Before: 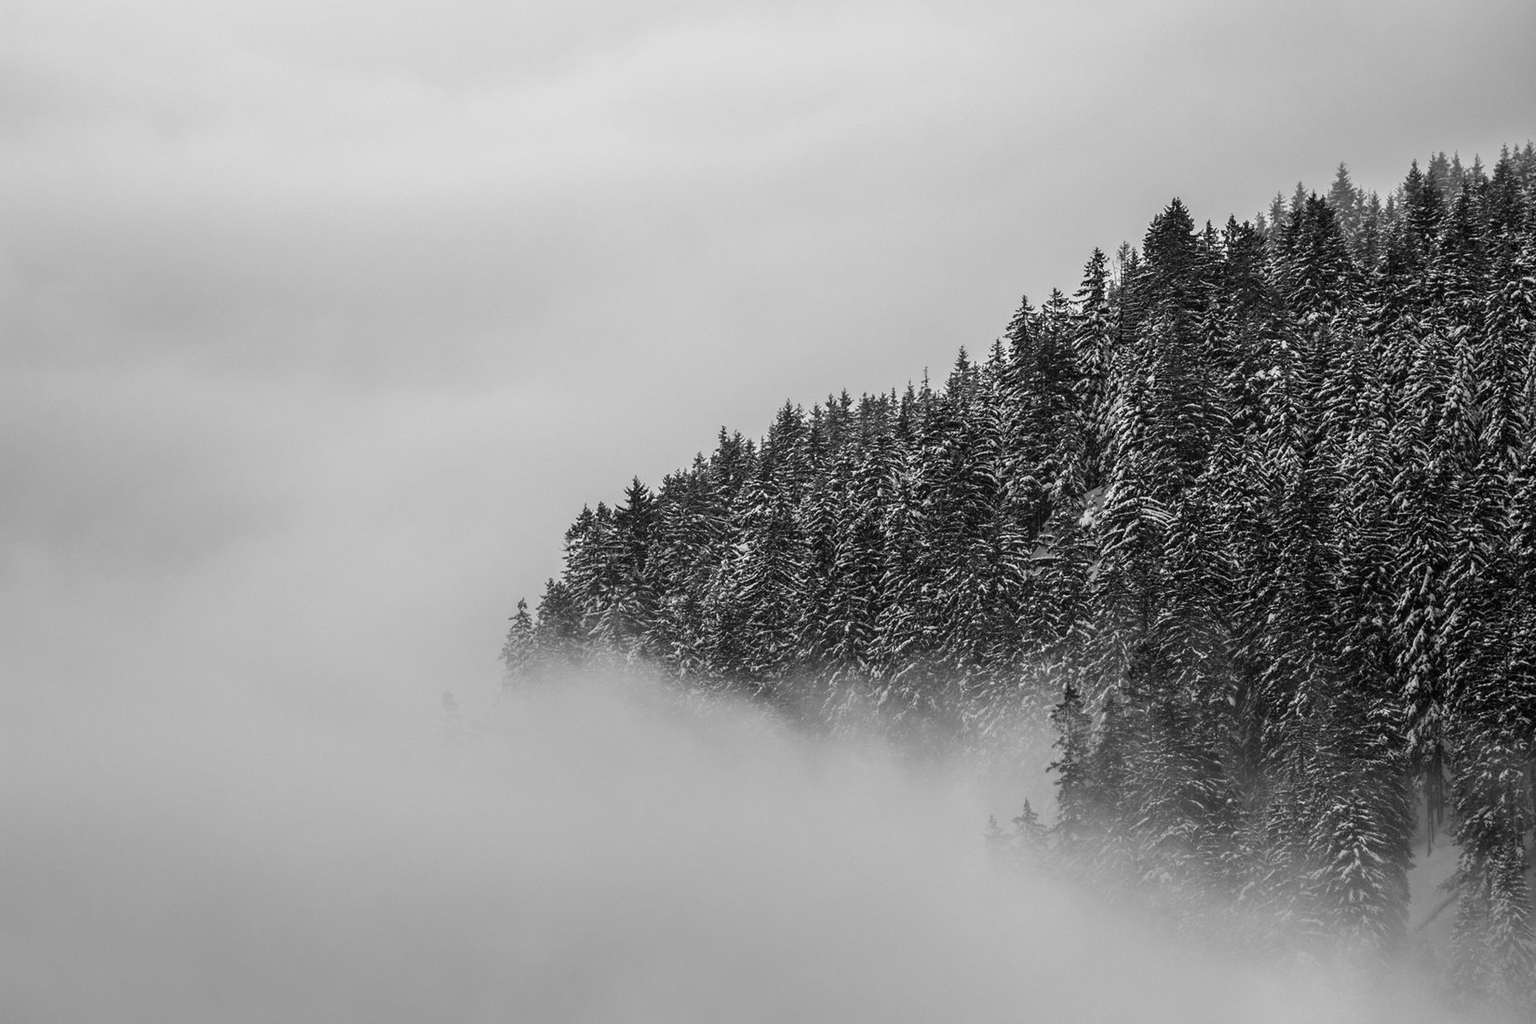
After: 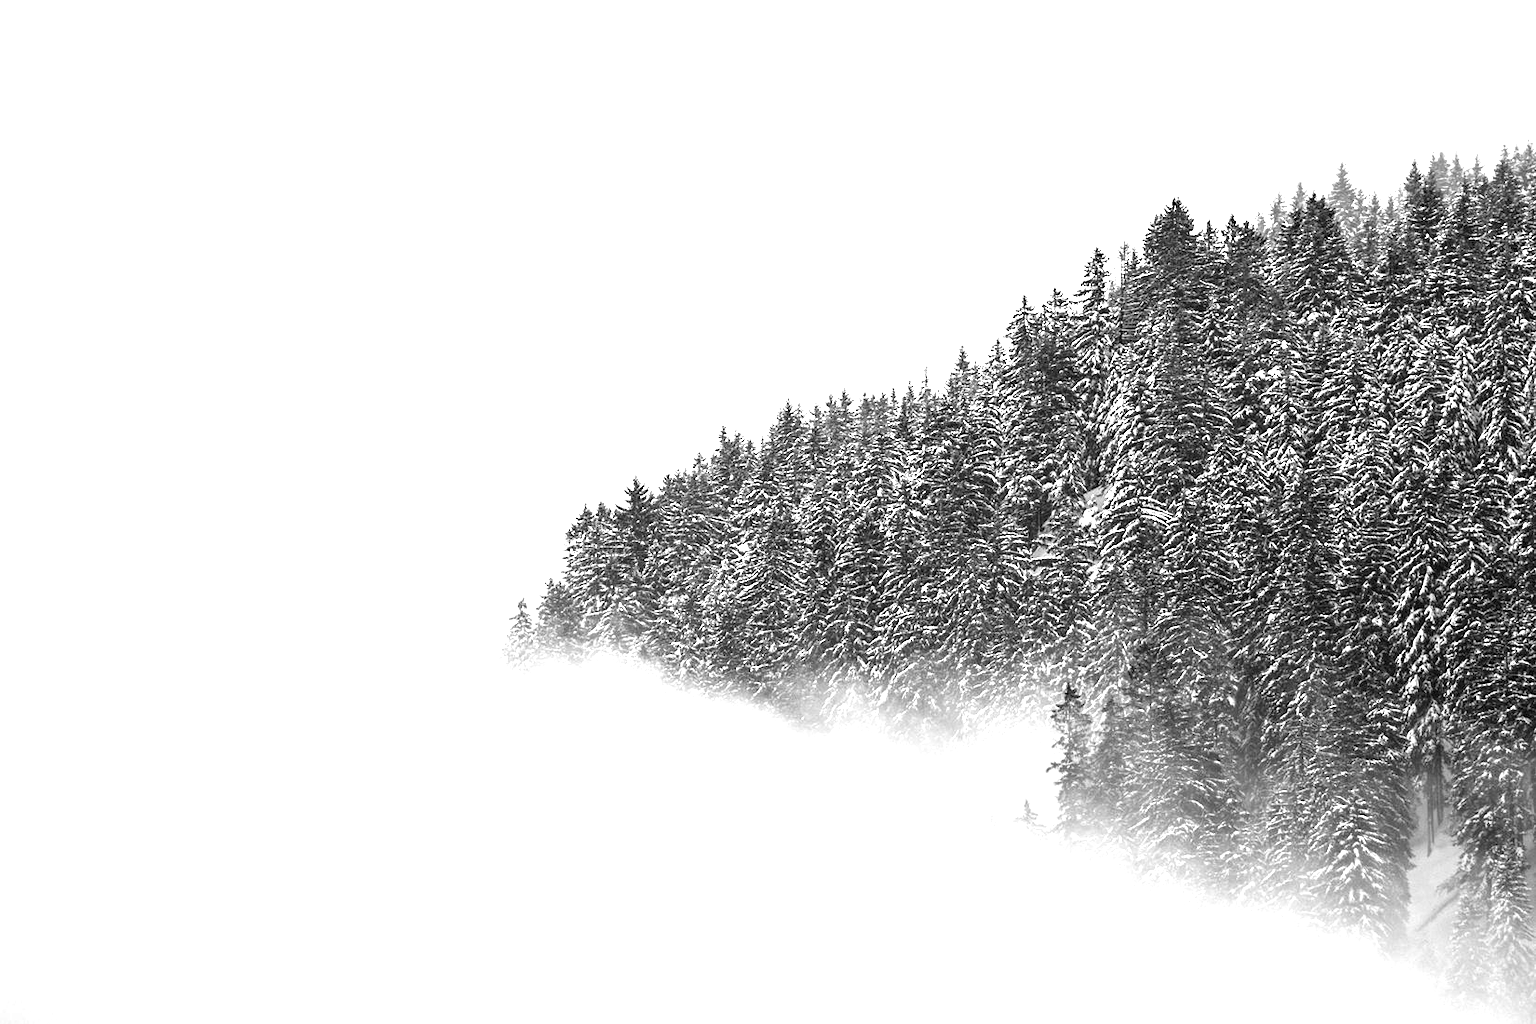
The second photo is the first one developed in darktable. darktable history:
haze removal: compatibility mode true, adaptive false
exposure: black level correction 0, exposure 1.901 EV, compensate highlight preservation false
